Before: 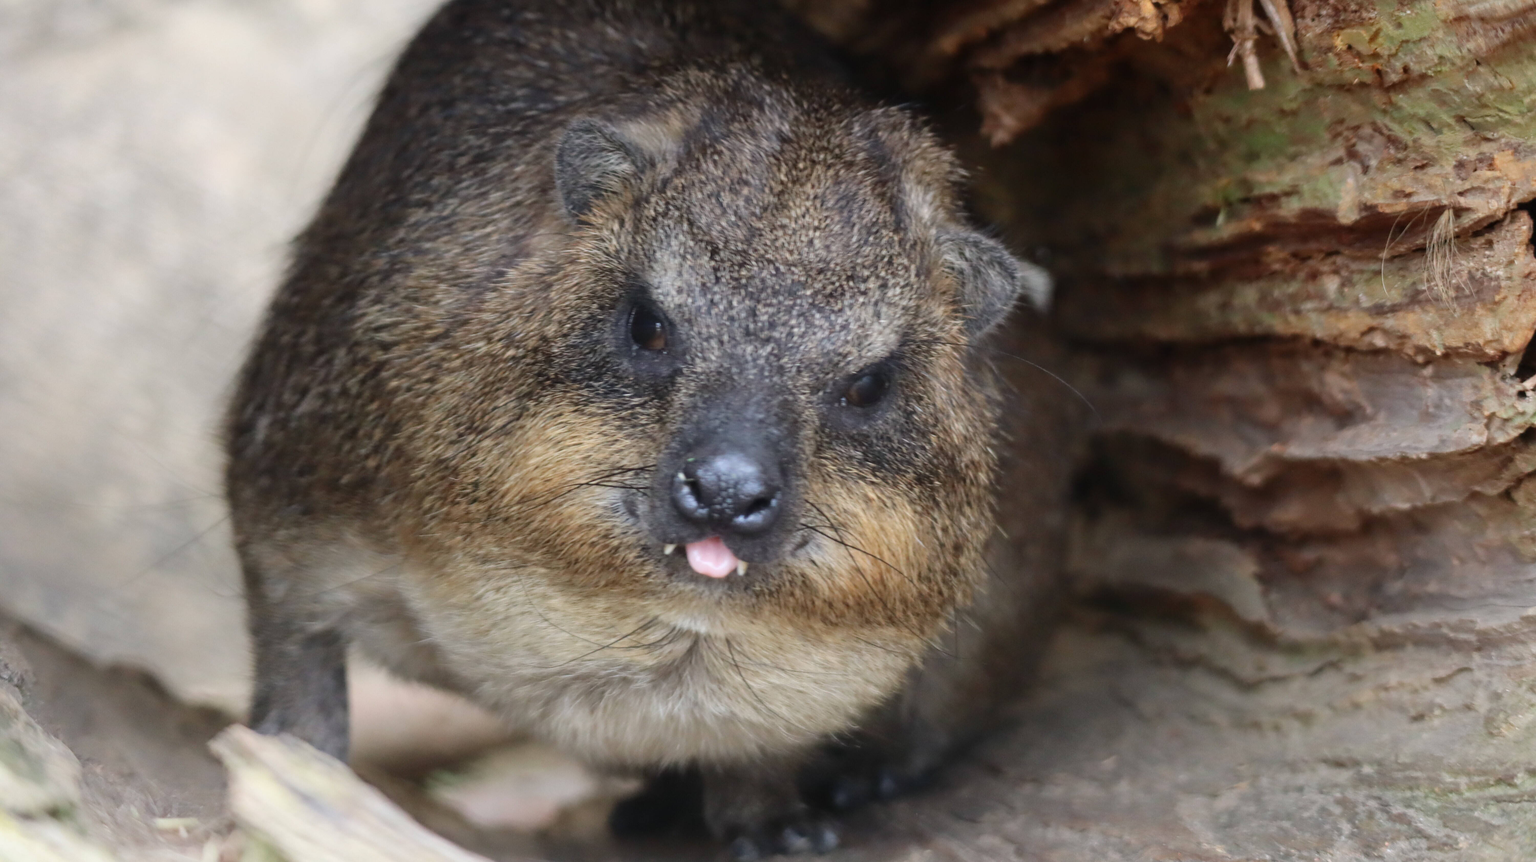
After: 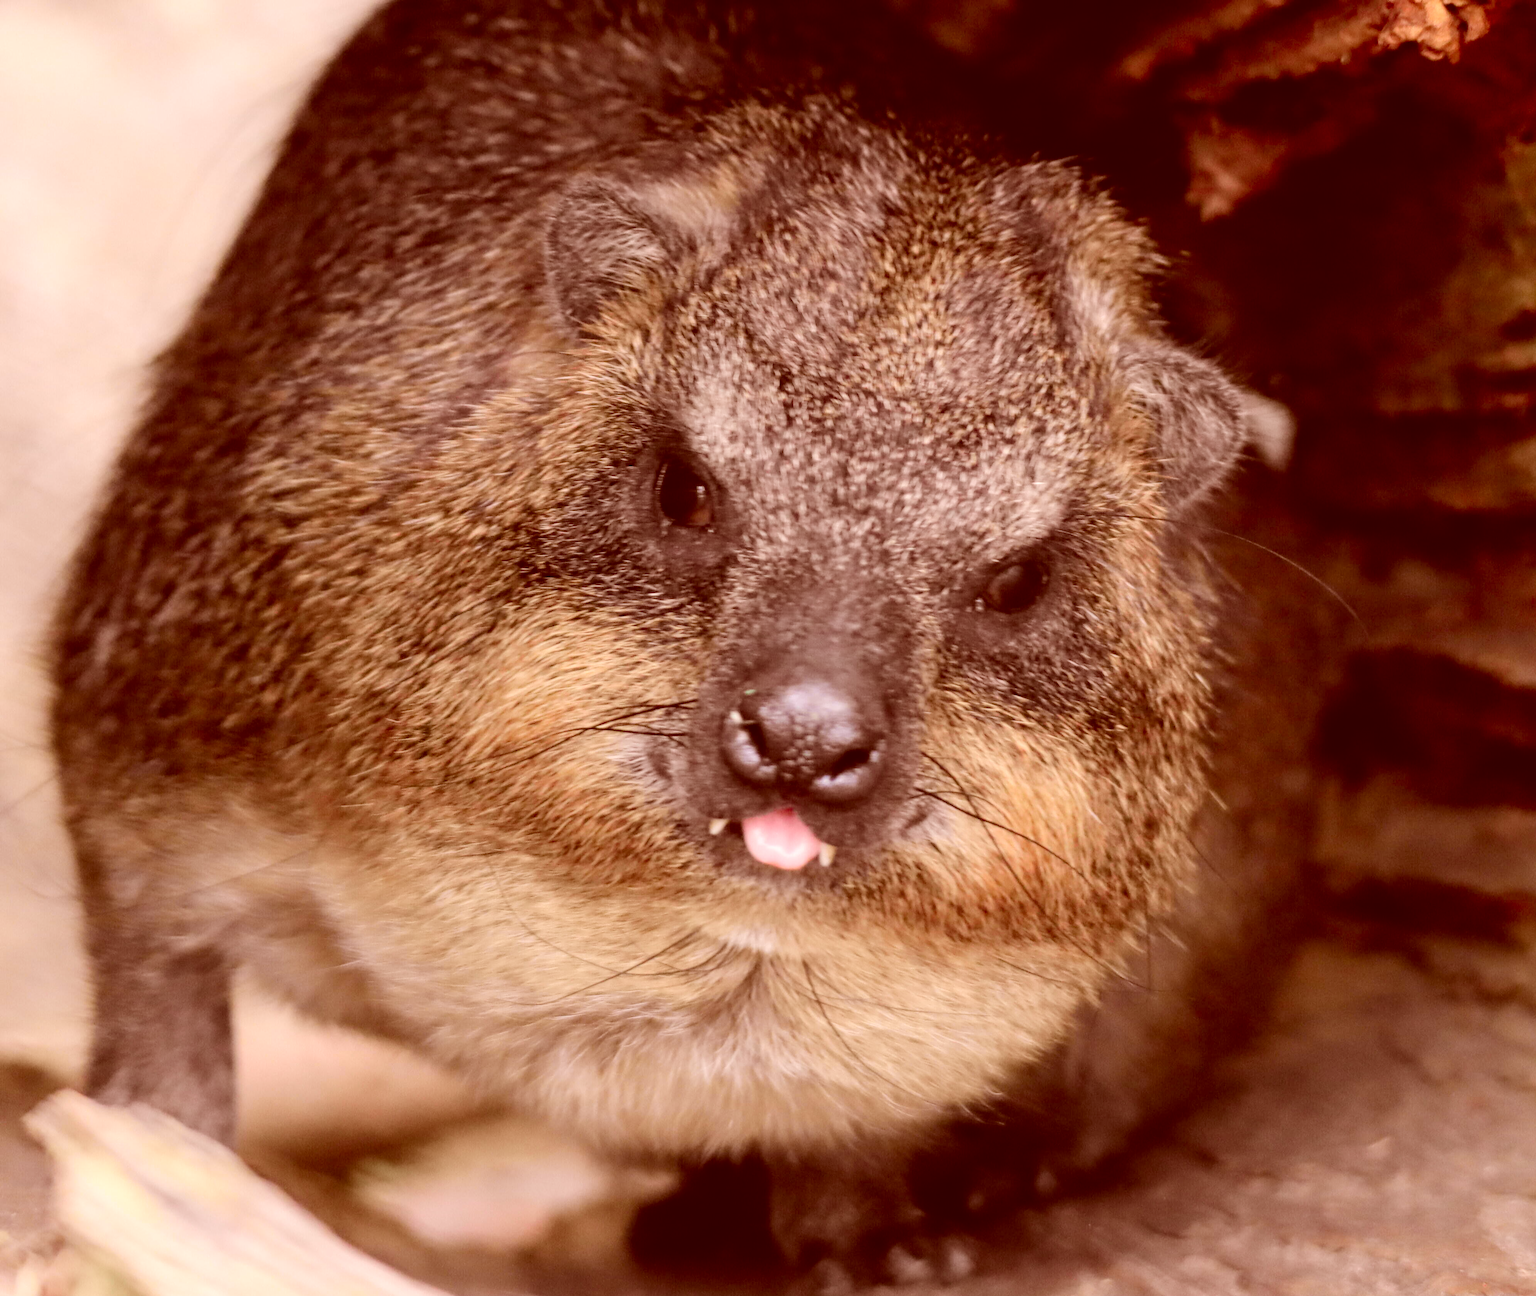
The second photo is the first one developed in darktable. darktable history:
local contrast: highlights 102%, shadows 102%, detail 119%, midtone range 0.2
crop and rotate: left 12.558%, right 20.946%
tone curve: curves: ch0 [(0, 0.019) (0.066, 0.043) (0.189, 0.182) (0.368, 0.407) (0.501, 0.564) (0.677, 0.729) (0.851, 0.861) (0.997, 0.959)]; ch1 [(0, 0) (0.187, 0.121) (0.388, 0.346) (0.437, 0.409) (0.474, 0.472) (0.499, 0.501) (0.514, 0.515) (0.542, 0.557) (0.645, 0.686) (0.812, 0.856) (1, 1)]; ch2 [(0, 0) (0.246, 0.214) (0.421, 0.427) (0.459, 0.484) (0.5, 0.504) (0.518, 0.523) (0.529, 0.548) (0.56, 0.576) (0.607, 0.63) (0.744, 0.734) (0.867, 0.821) (0.993, 0.889)], color space Lab, independent channels, preserve colors none
exposure: compensate highlight preservation false
color correction: highlights a* 9.28, highlights b* 8.55, shadows a* 39.97, shadows b* 39.86, saturation 0.797
levels: white 90.65%, levels [0, 0.476, 0.951]
